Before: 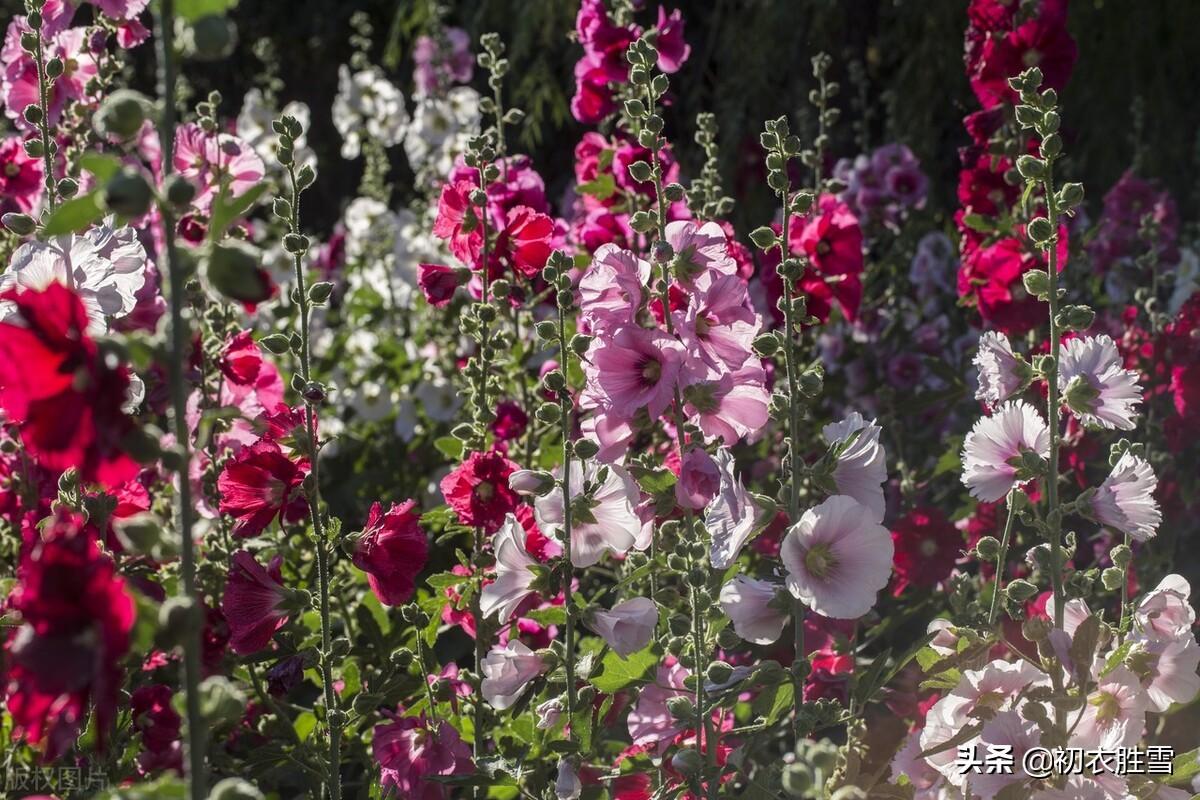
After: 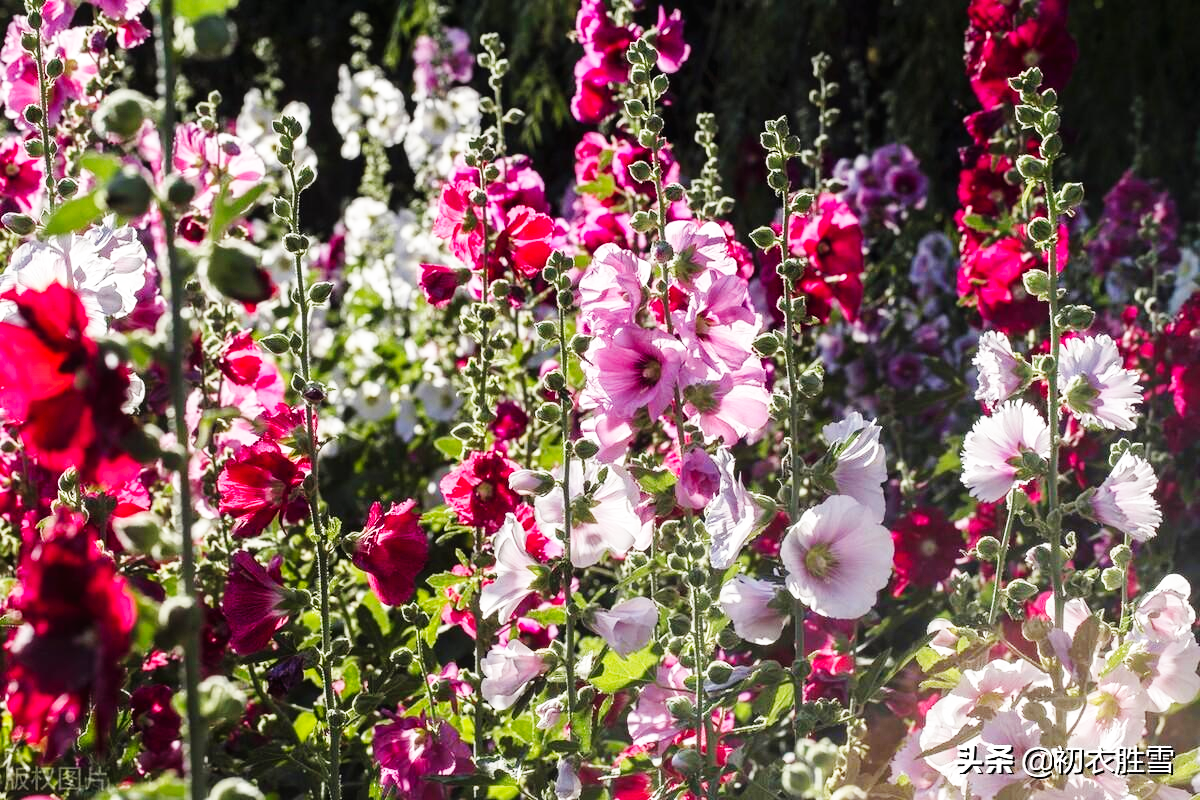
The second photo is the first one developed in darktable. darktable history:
base curve: curves: ch0 [(0, 0.003) (0.001, 0.002) (0.006, 0.004) (0.02, 0.022) (0.048, 0.086) (0.094, 0.234) (0.162, 0.431) (0.258, 0.629) (0.385, 0.8) (0.548, 0.918) (0.751, 0.988) (1, 1)], preserve colors none
exposure: exposure -0.108 EV, compensate highlight preservation false
